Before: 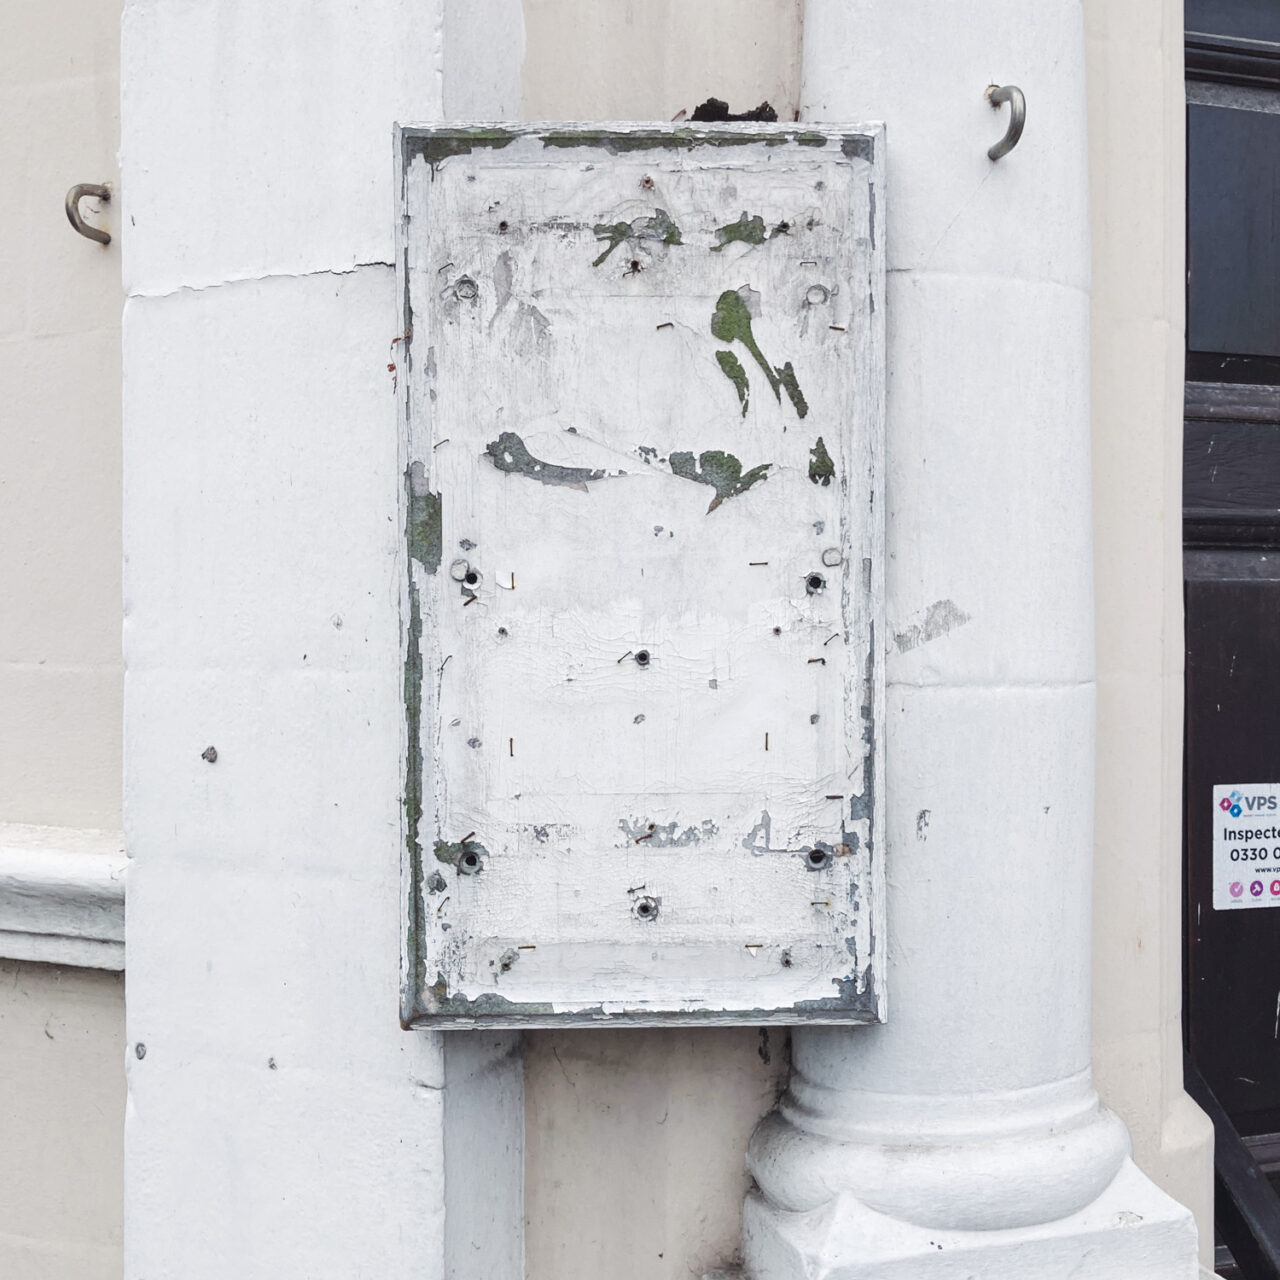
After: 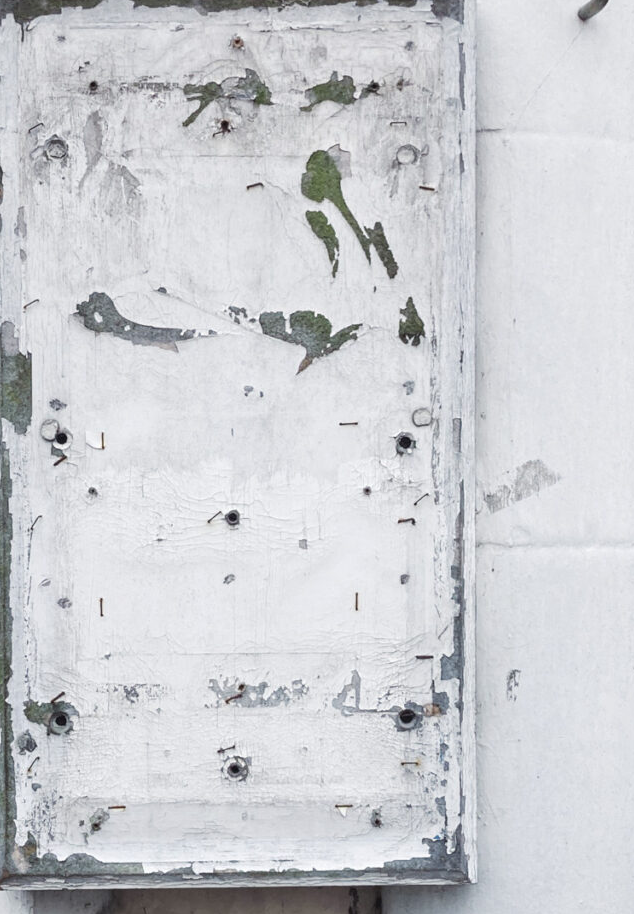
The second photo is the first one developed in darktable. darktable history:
crop: left 32.075%, top 10.976%, right 18.355%, bottom 17.596%
